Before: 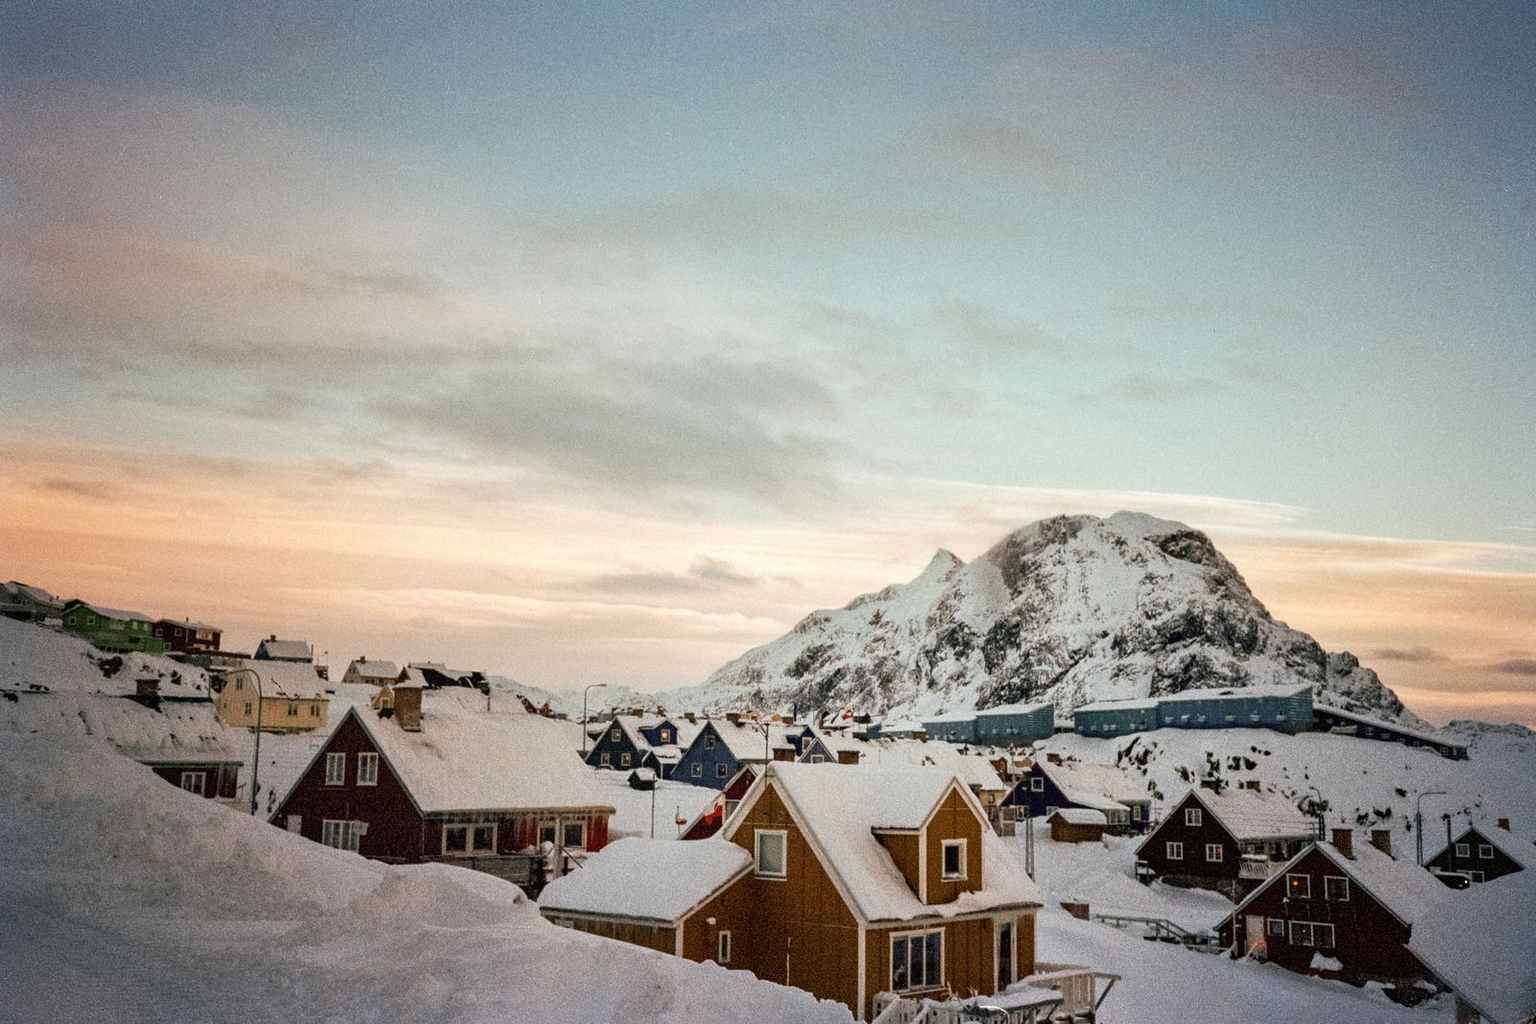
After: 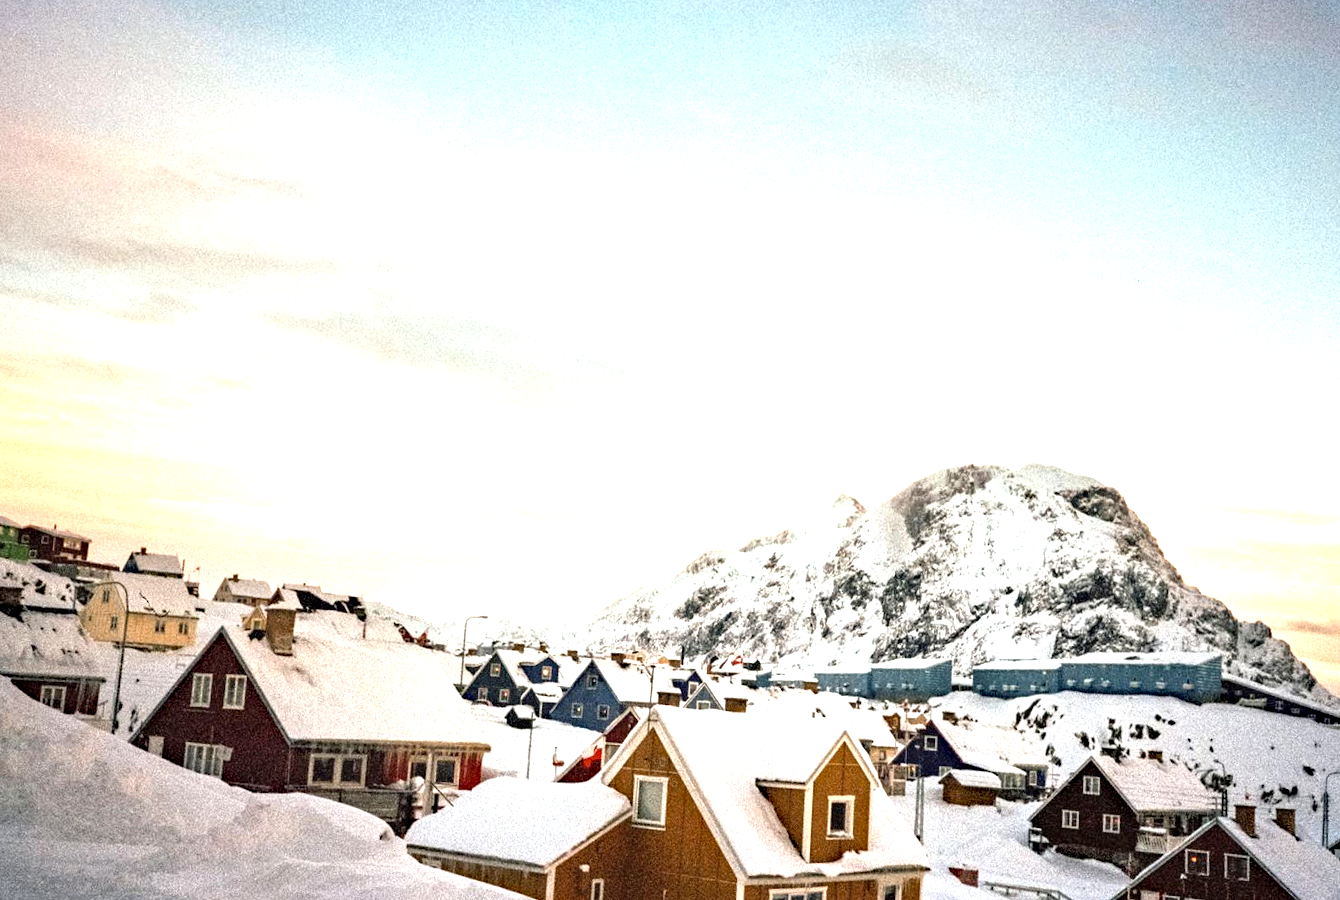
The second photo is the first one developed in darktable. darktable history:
haze removal: compatibility mode true, adaptive false
exposure: black level correction 0, exposure 1.358 EV, compensate exposure bias true, compensate highlight preservation false
crop and rotate: angle -2.89°, left 5.402%, top 5.185%, right 4.627%, bottom 4.173%
